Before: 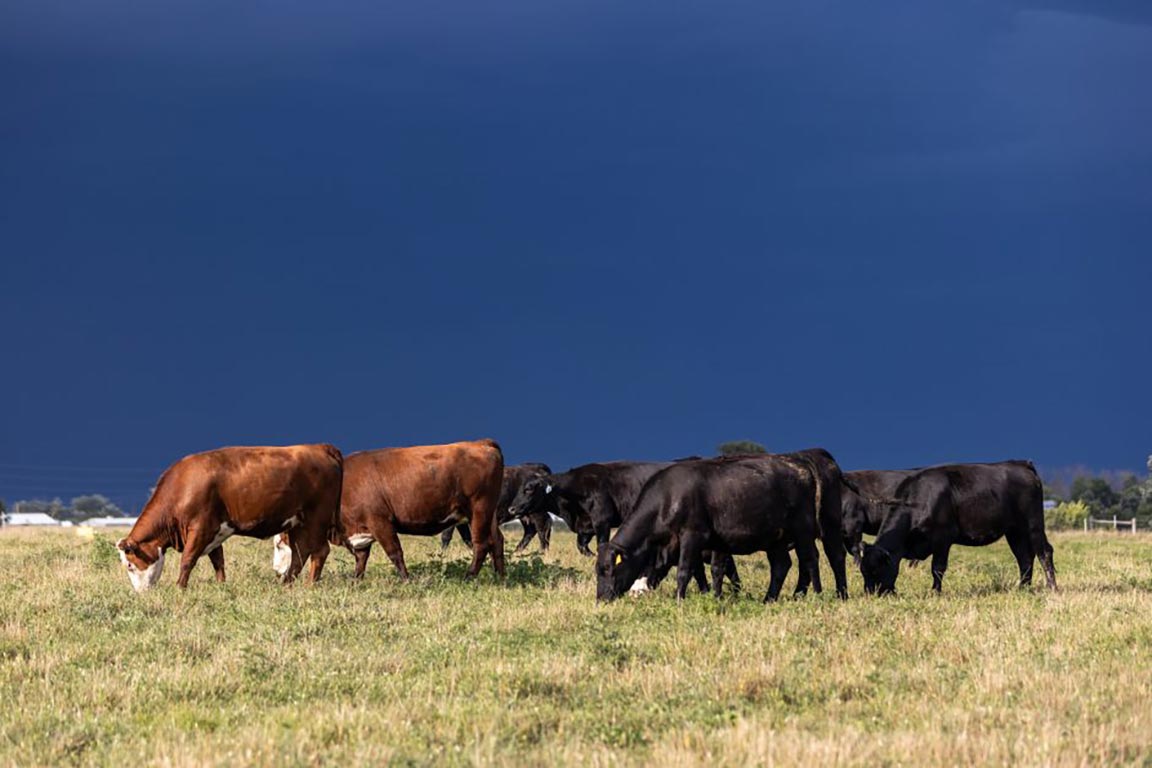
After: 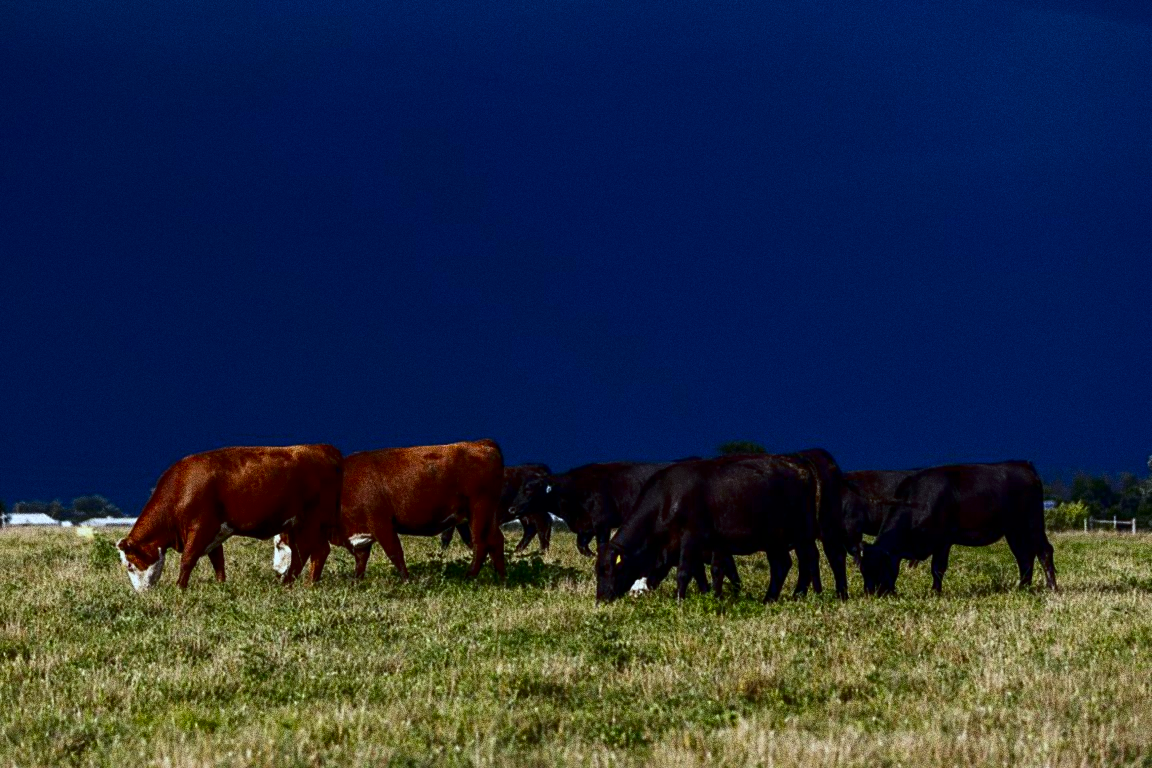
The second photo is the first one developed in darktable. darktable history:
contrast brightness saturation: contrast 0.09, brightness -0.59, saturation 0.17
white balance: red 0.925, blue 1.046
grain: coarseness 10.62 ISO, strength 55.56%
